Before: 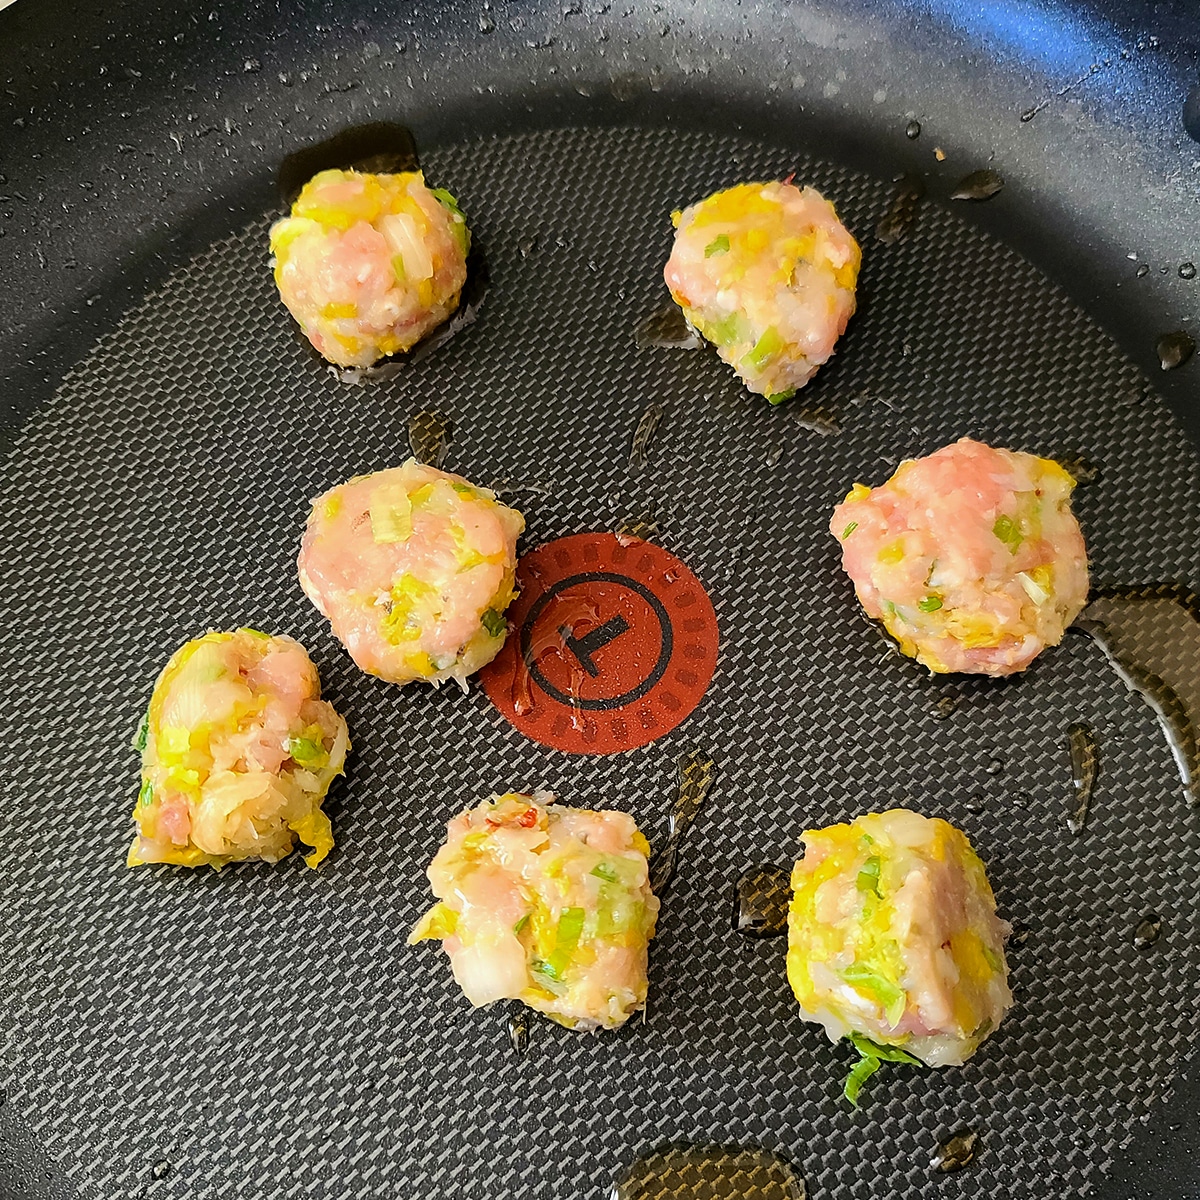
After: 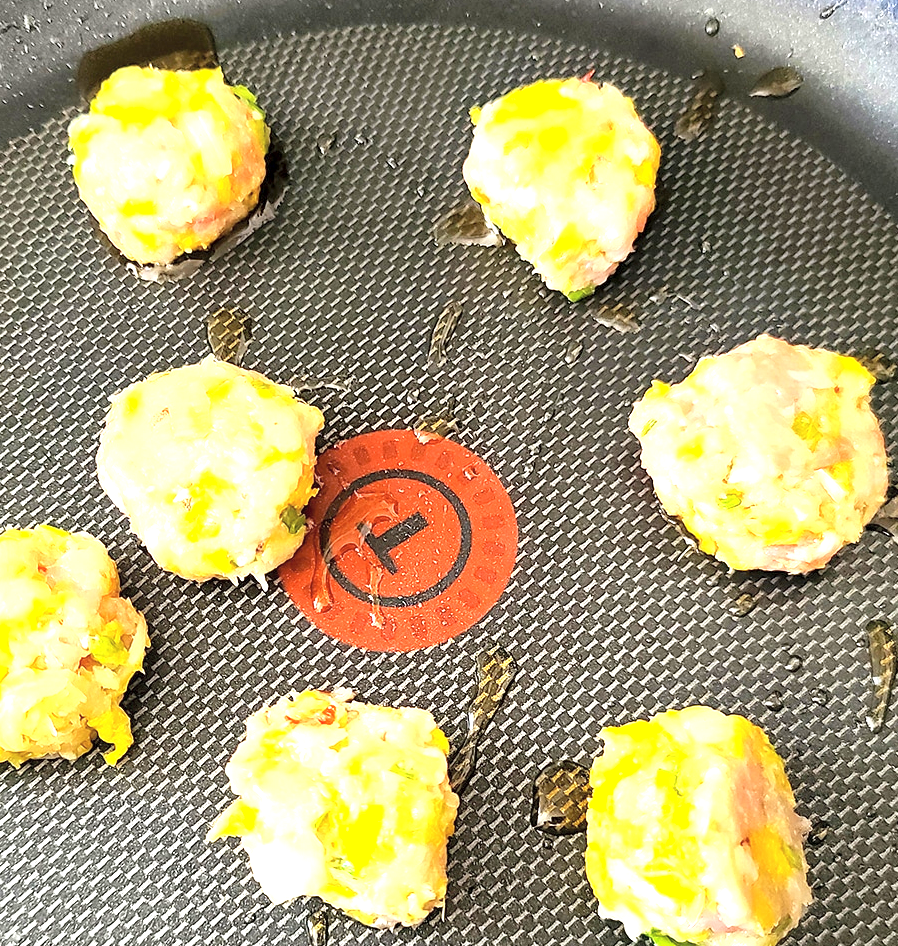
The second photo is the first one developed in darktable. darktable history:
exposure: exposure 1.5 EV, compensate highlight preservation false
contrast brightness saturation: brightness 0.15
local contrast: mode bilateral grid, contrast 20, coarseness 100, detail 150%, midtone range 0.2
crop: left 16.768%, top 8.653%, right 8.362%, bottom 12.485%
